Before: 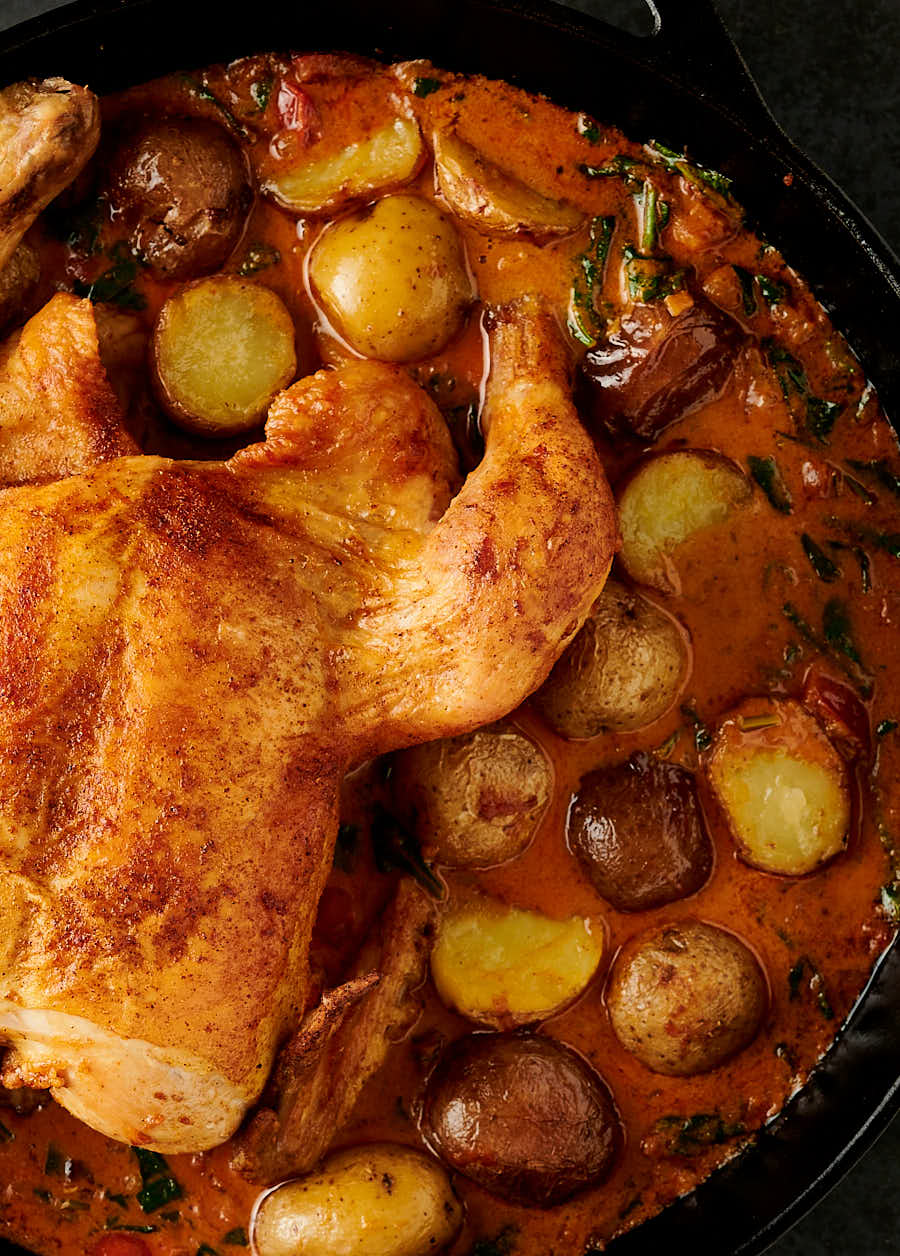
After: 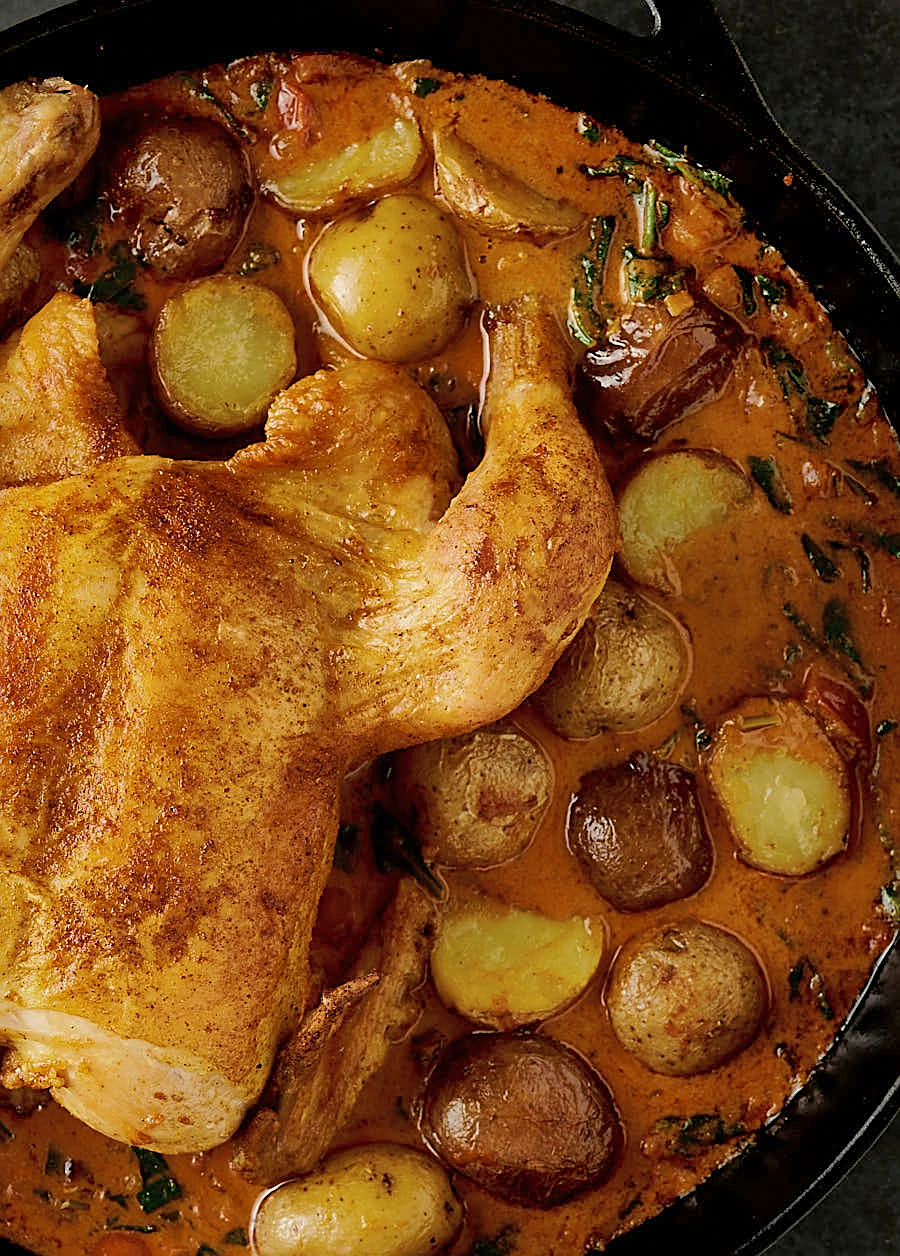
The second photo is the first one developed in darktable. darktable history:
shadows and highlights: on, module defaults
sharpen: on, module defaults
color zones: curves: ch1 [(0.113, 0.438) (0.75, 0.5)]; ch2 [(0.12, 0.526) (0.75, 0.5)]
